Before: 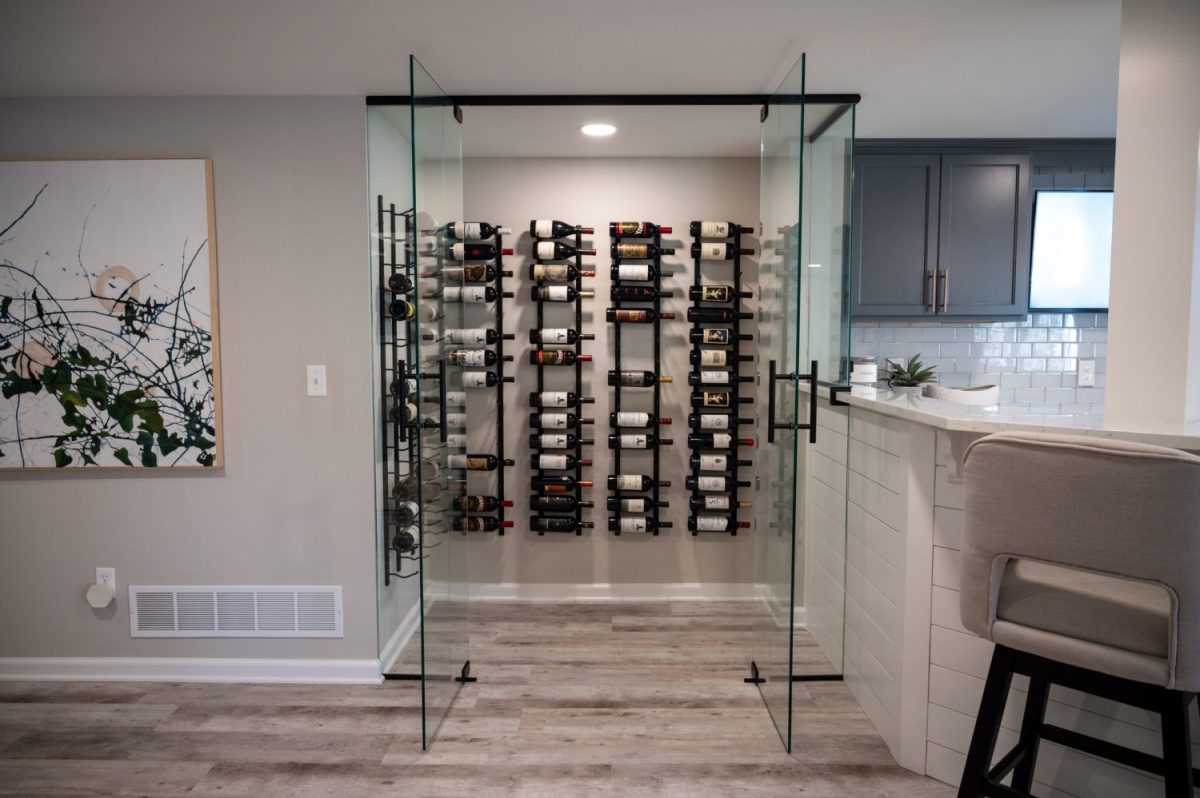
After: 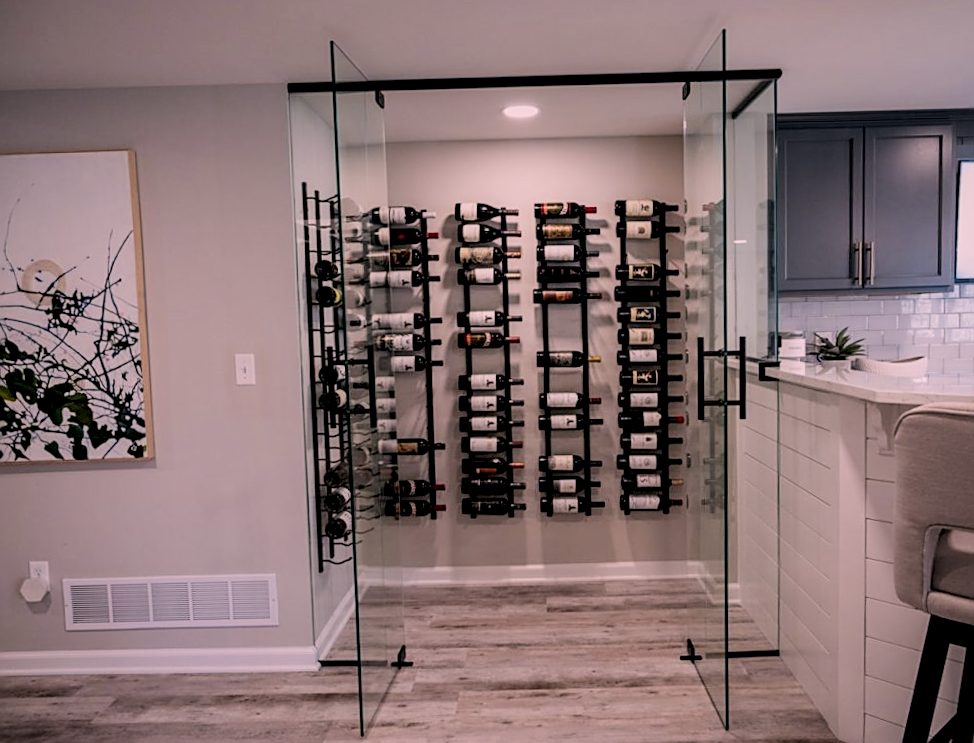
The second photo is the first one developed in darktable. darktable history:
white balance: red 0.974, blue 1.044
color correction: highlights a* 14.52, highlights b* 4.84
crop and rotate: angle 1°, left 4.281%, top 0.642%, right 11.383%, bottom 2.486%
local contrast: highlights 25%, shadows 75%, midtone range 0.75
filmic rgb: black relative exposure -7.65 EV, white relative exposure 4.56 EV, hardness 3.61
sharpen: on, module defaults
rotate and perspective: rotation -0.45°, automatic cropping original format, crop left 0.008, crop right 0.992, crop top 0.012, crop bottom 0.988
